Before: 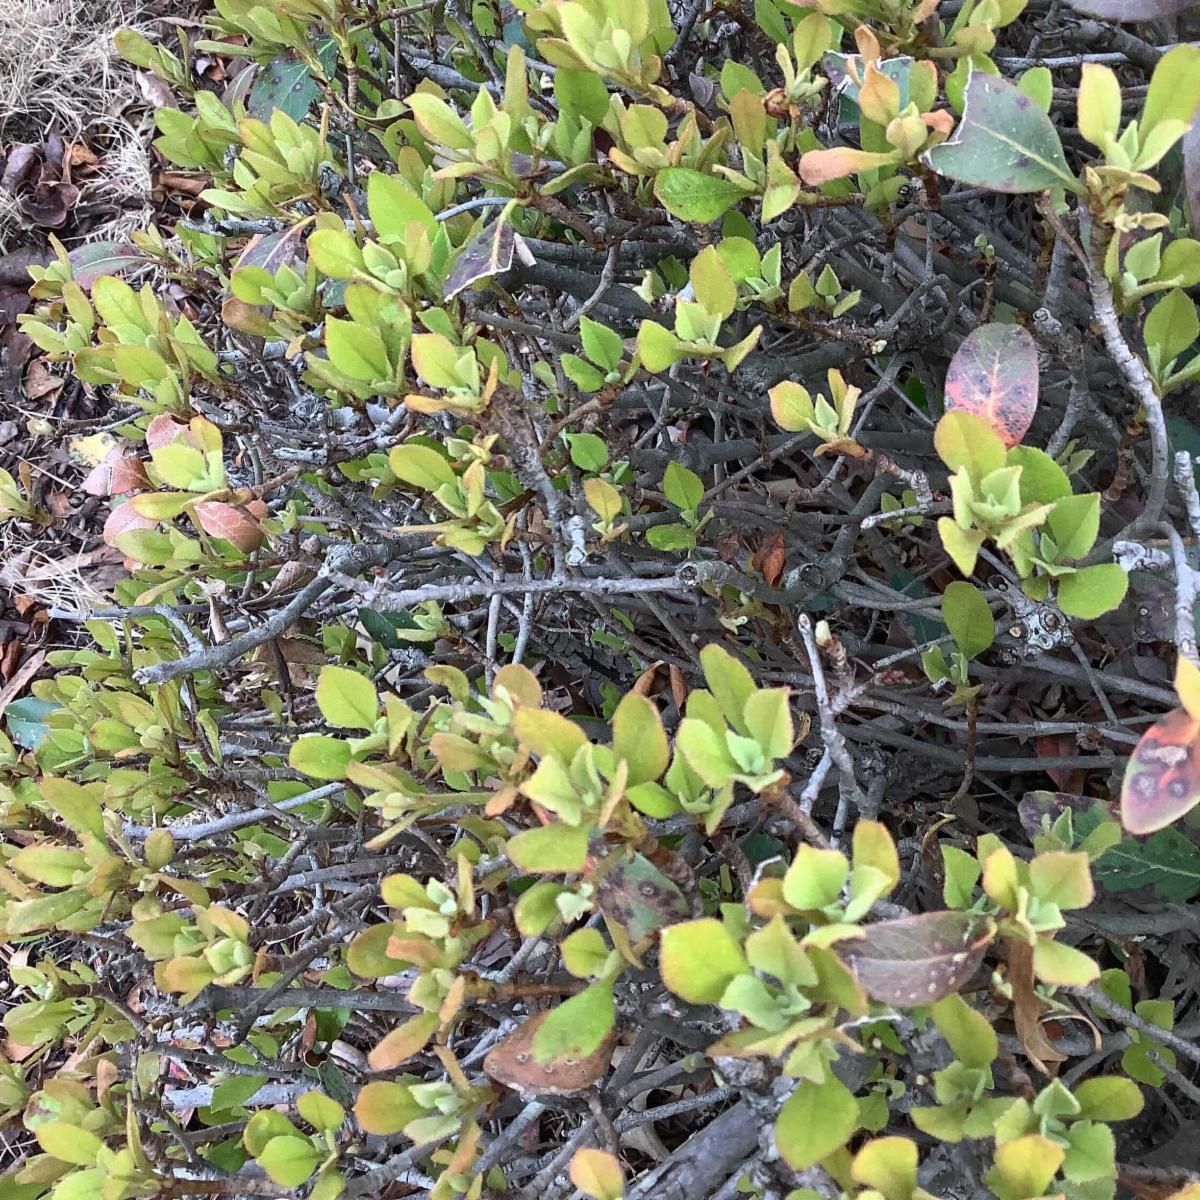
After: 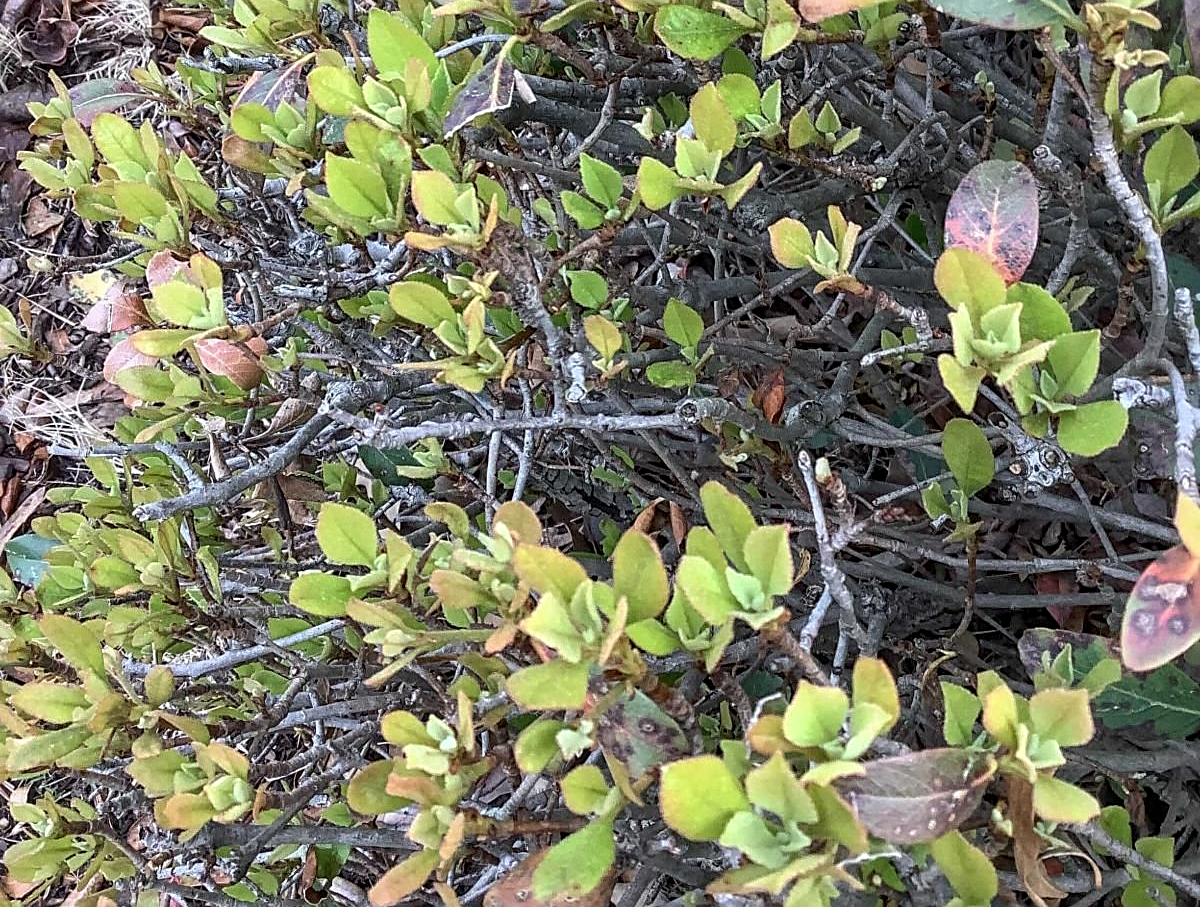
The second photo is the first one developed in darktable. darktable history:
local contrast: on, module defaults
crop: top 13.638%, bottom 10.742%
tone equalizer: edges refinement/feathering 500, mask exposure compensation -1.57 EV, preserve details no
sharpen: on, module defaults
